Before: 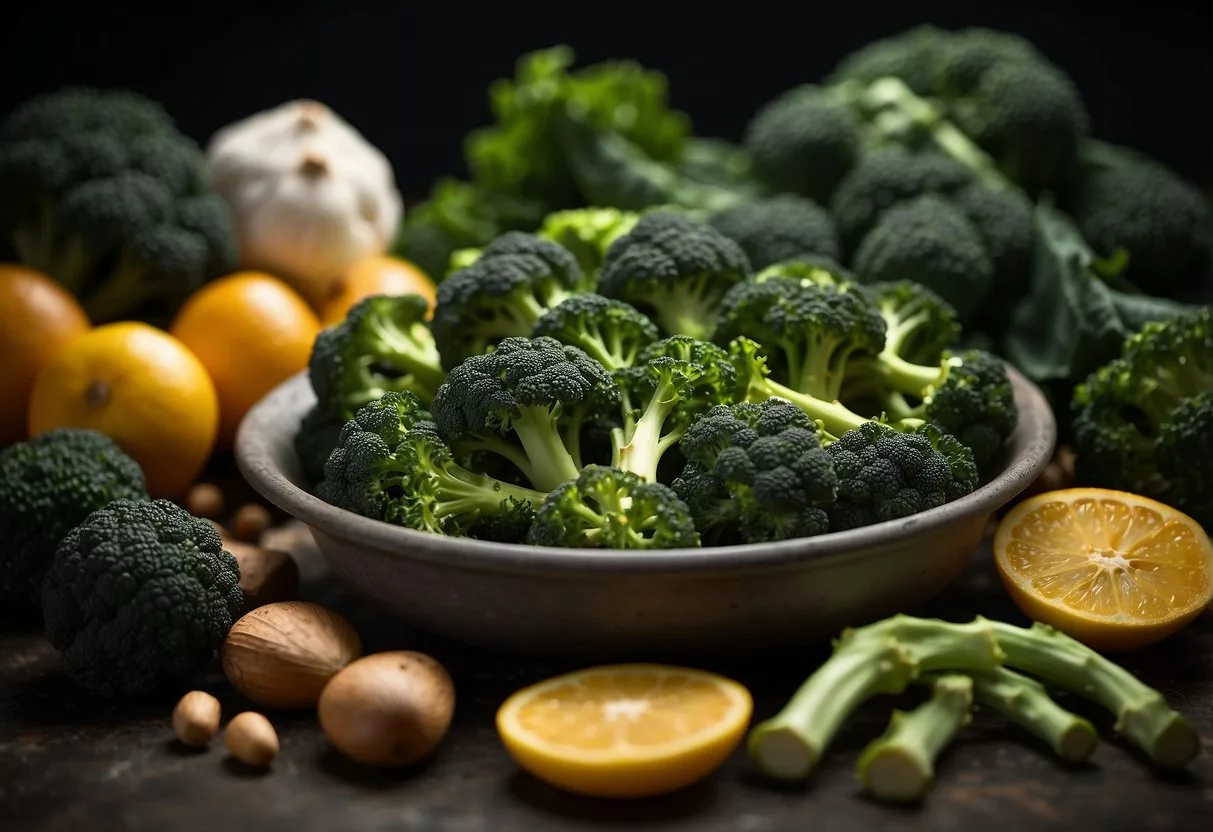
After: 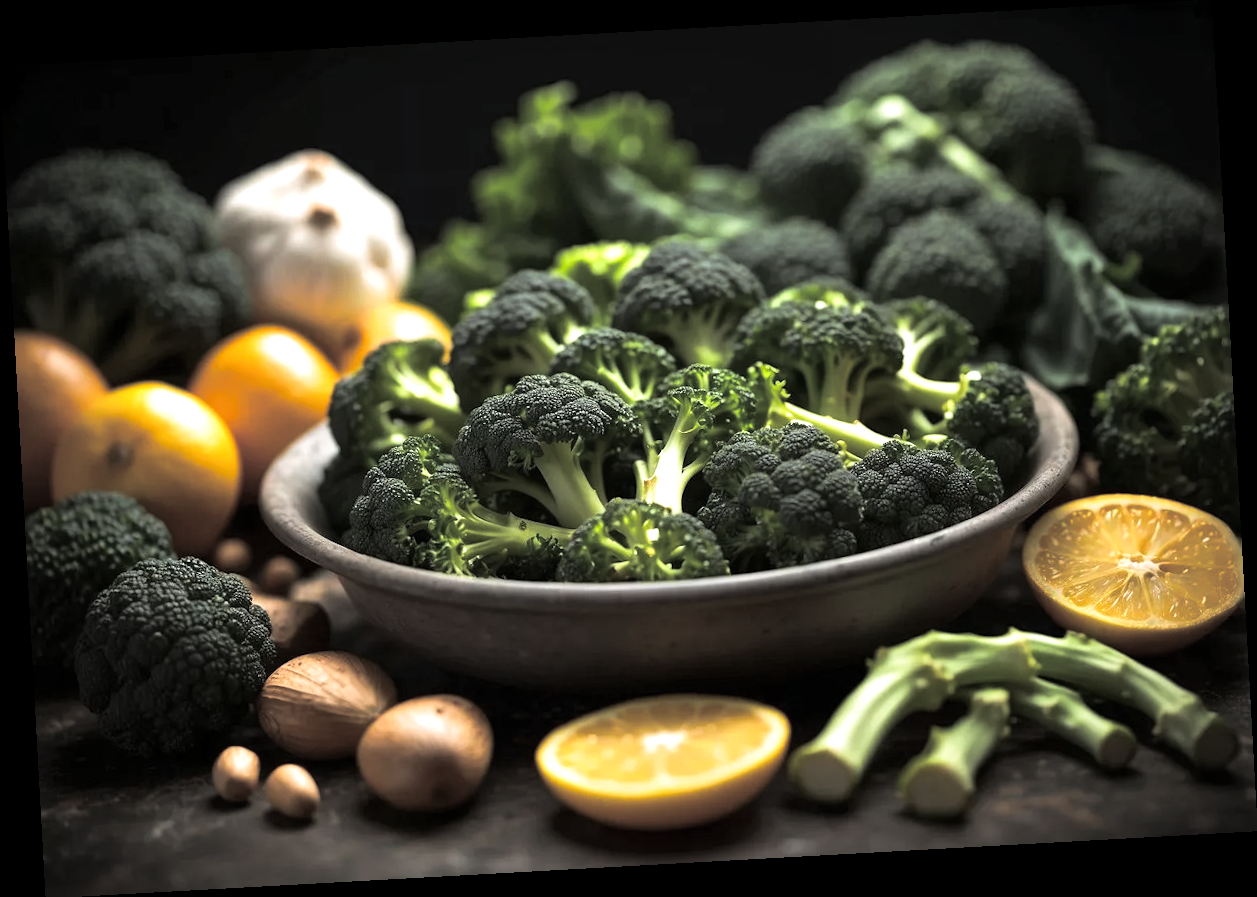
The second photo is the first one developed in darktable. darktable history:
vignetting: fall-off radius 81.94%
rotate and perspective: rotation -3.18°, automatic cropping off
tone equalizer: -8 EV 0.06 EV, smoothing diameter 25%, edges refinement/feathering 10, preserve details guided filter
split-toning: shadows › hue 36°, shadows › saturation 0.05, highlights › hue 10.8°, highlights › saturation 0.15, compress 40%
exposure: exposure 0.657 EV, compensate highlight preservation false
